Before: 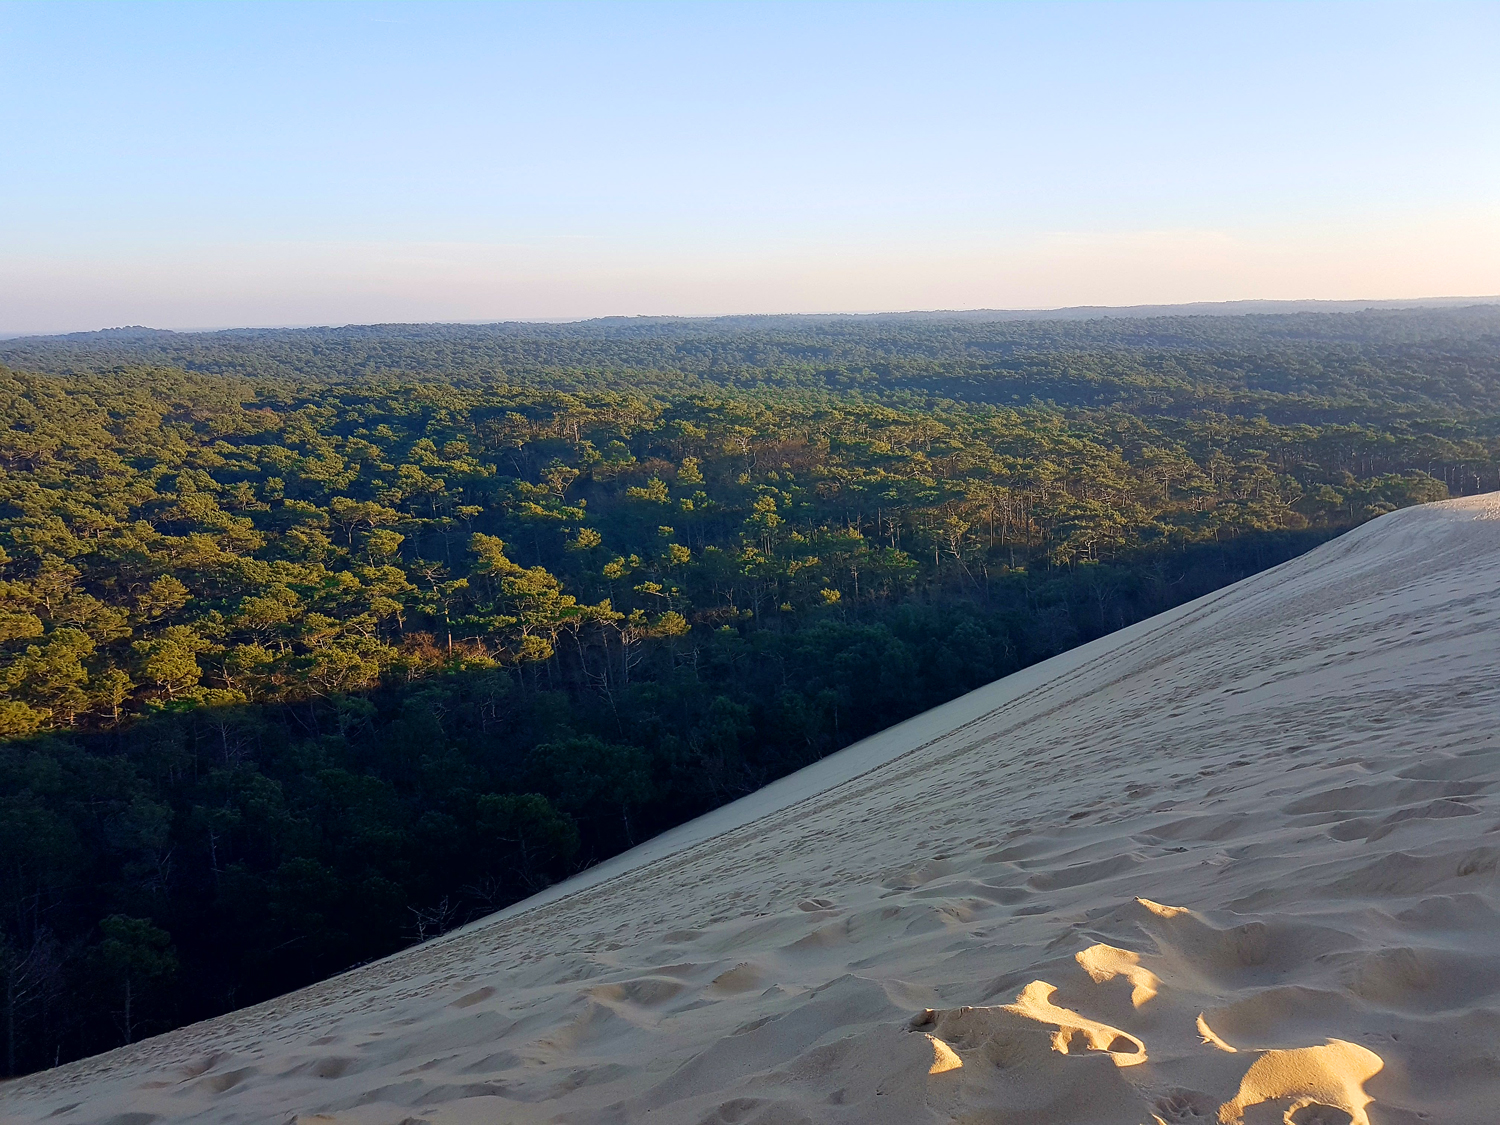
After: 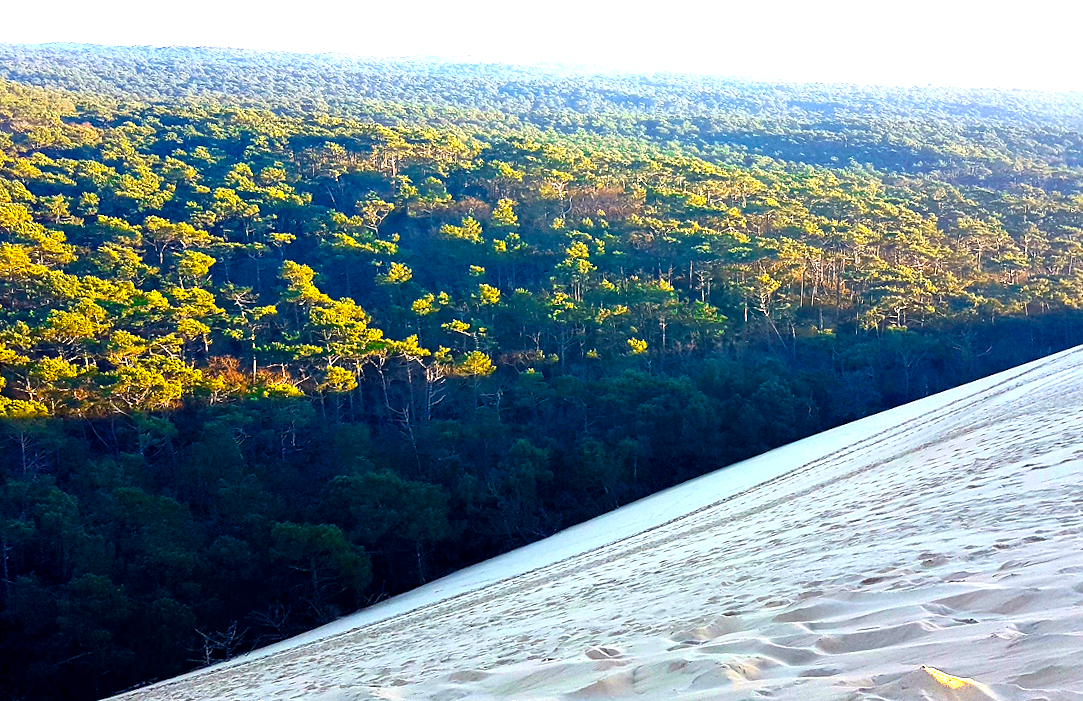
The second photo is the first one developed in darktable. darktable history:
crop and rotate: angle -3.6°, left 9.759%, top 20.454%, right 12.073%, bottom 12.054%
exposure: black level correction 0, exposure 1.593 EV, compensate highlight preservation false
color balance rgb: perceptual saturation grading › global saturation 36.44%, perceptual saturation grading › shadows 35.006%, perceptual brilliance grading › global brilliance 14.676%, perceptual brilliance grading › shadows -34.147%
